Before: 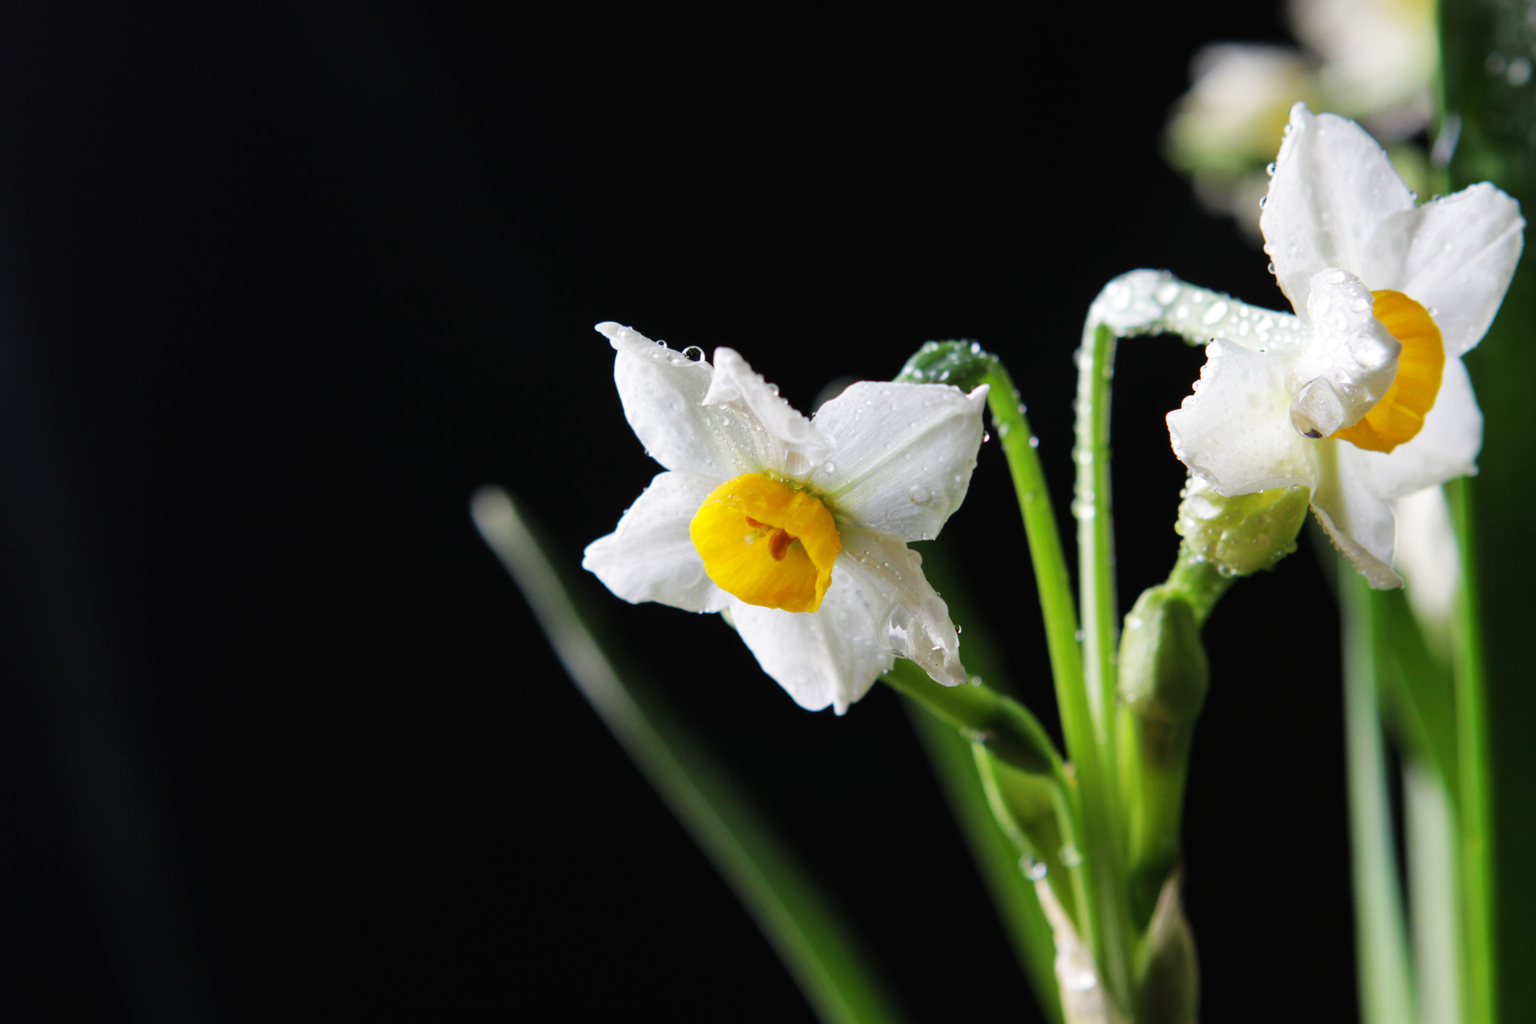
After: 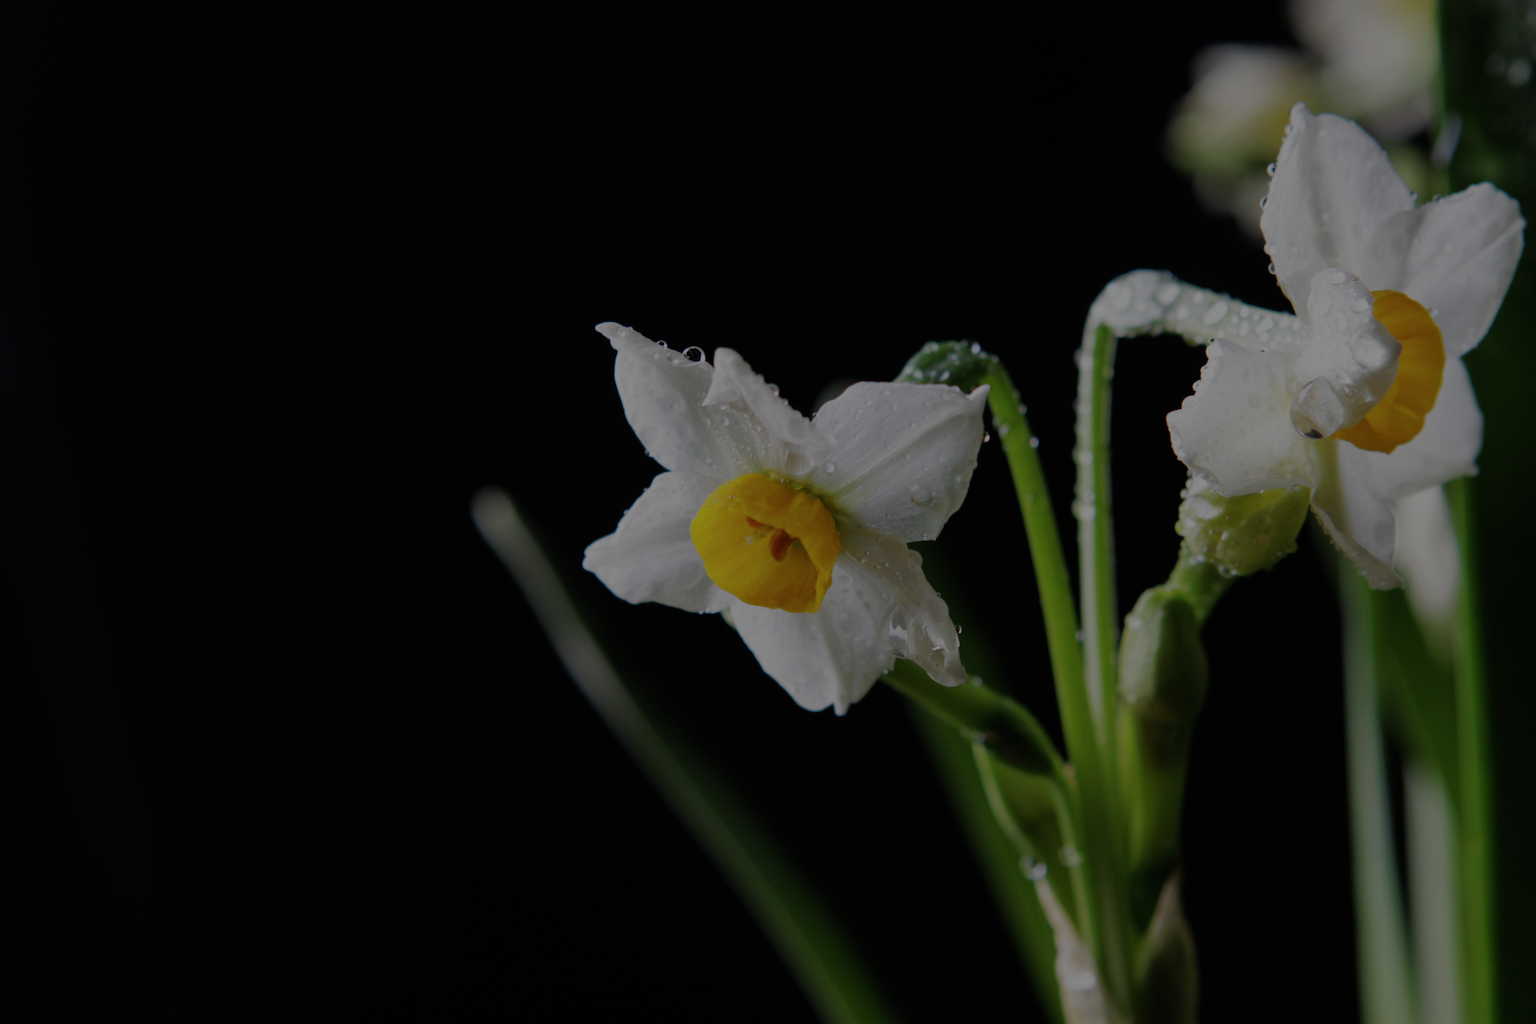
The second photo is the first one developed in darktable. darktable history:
exposure: exposure -1.971 EV, compensate highlight preservation false
contrast brightness saturation: saturation -0.058
